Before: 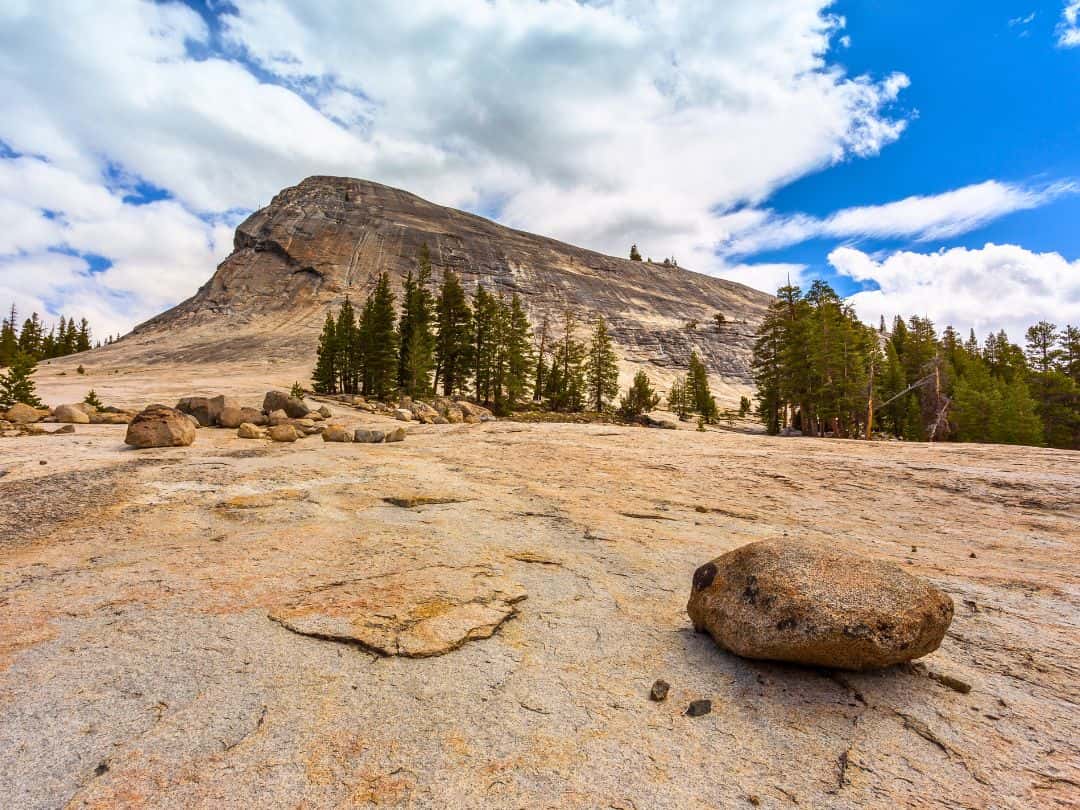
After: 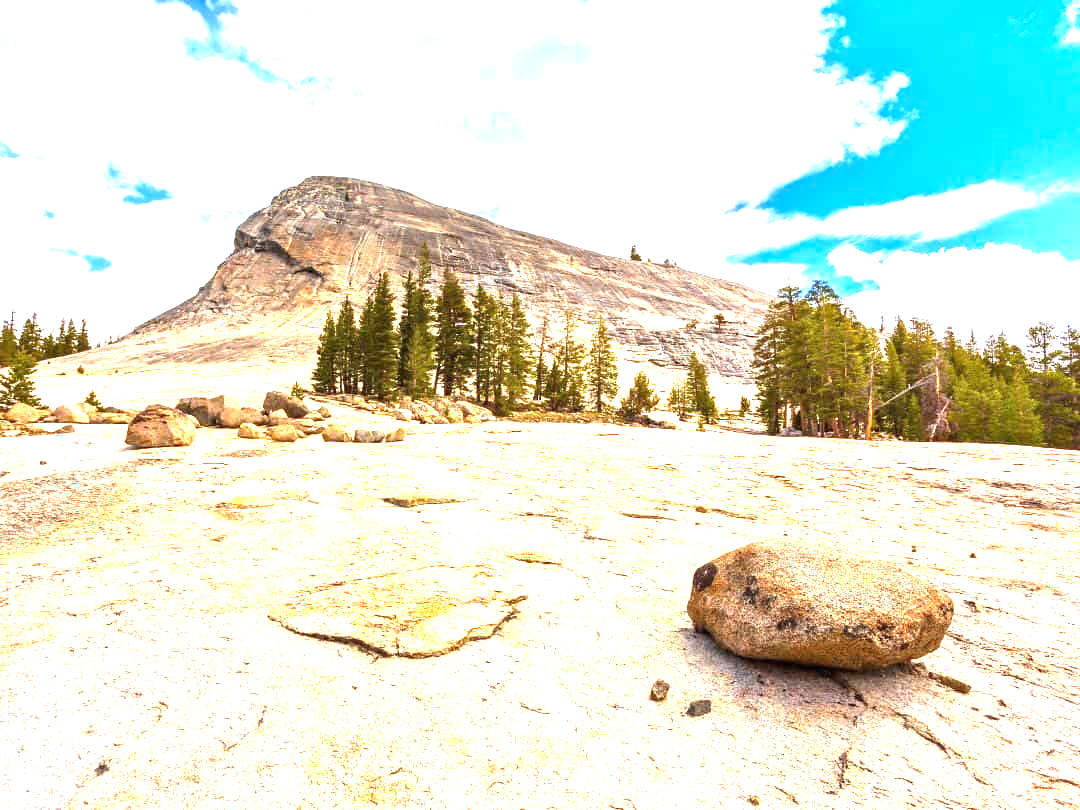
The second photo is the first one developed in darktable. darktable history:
exposure: black level correction 0, exposure 1.874 EV, compensate highlight preservation false
color zones: curves: ch0 [(0.25, 0.5) (0.636, 0.25) (0.75, 0.5)]
